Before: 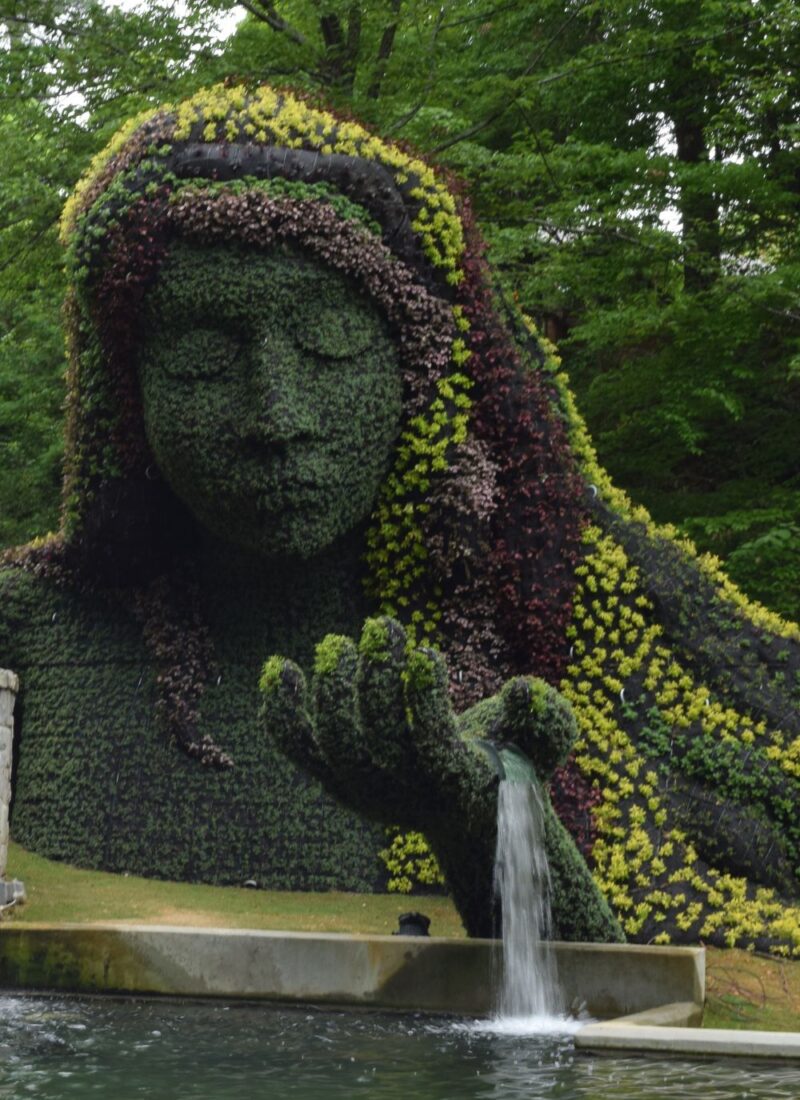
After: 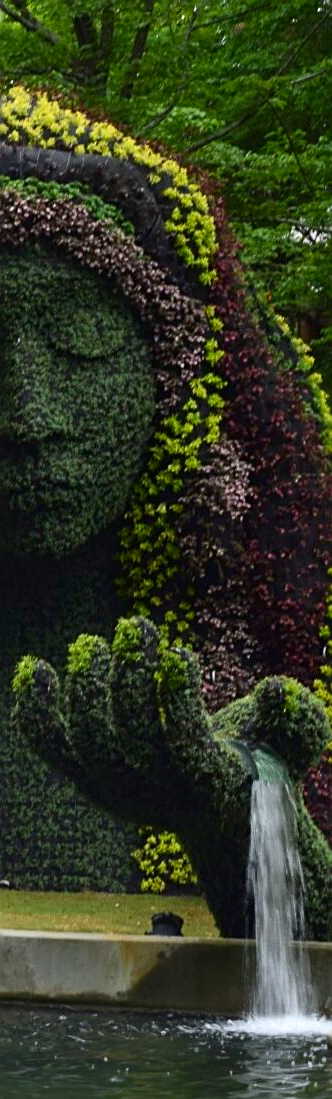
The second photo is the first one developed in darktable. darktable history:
sharpen: on, module defaults
crop: left 30.965%, right 27.417%
contrast brightness saturation: contrast 0.176, saturation 0.3
